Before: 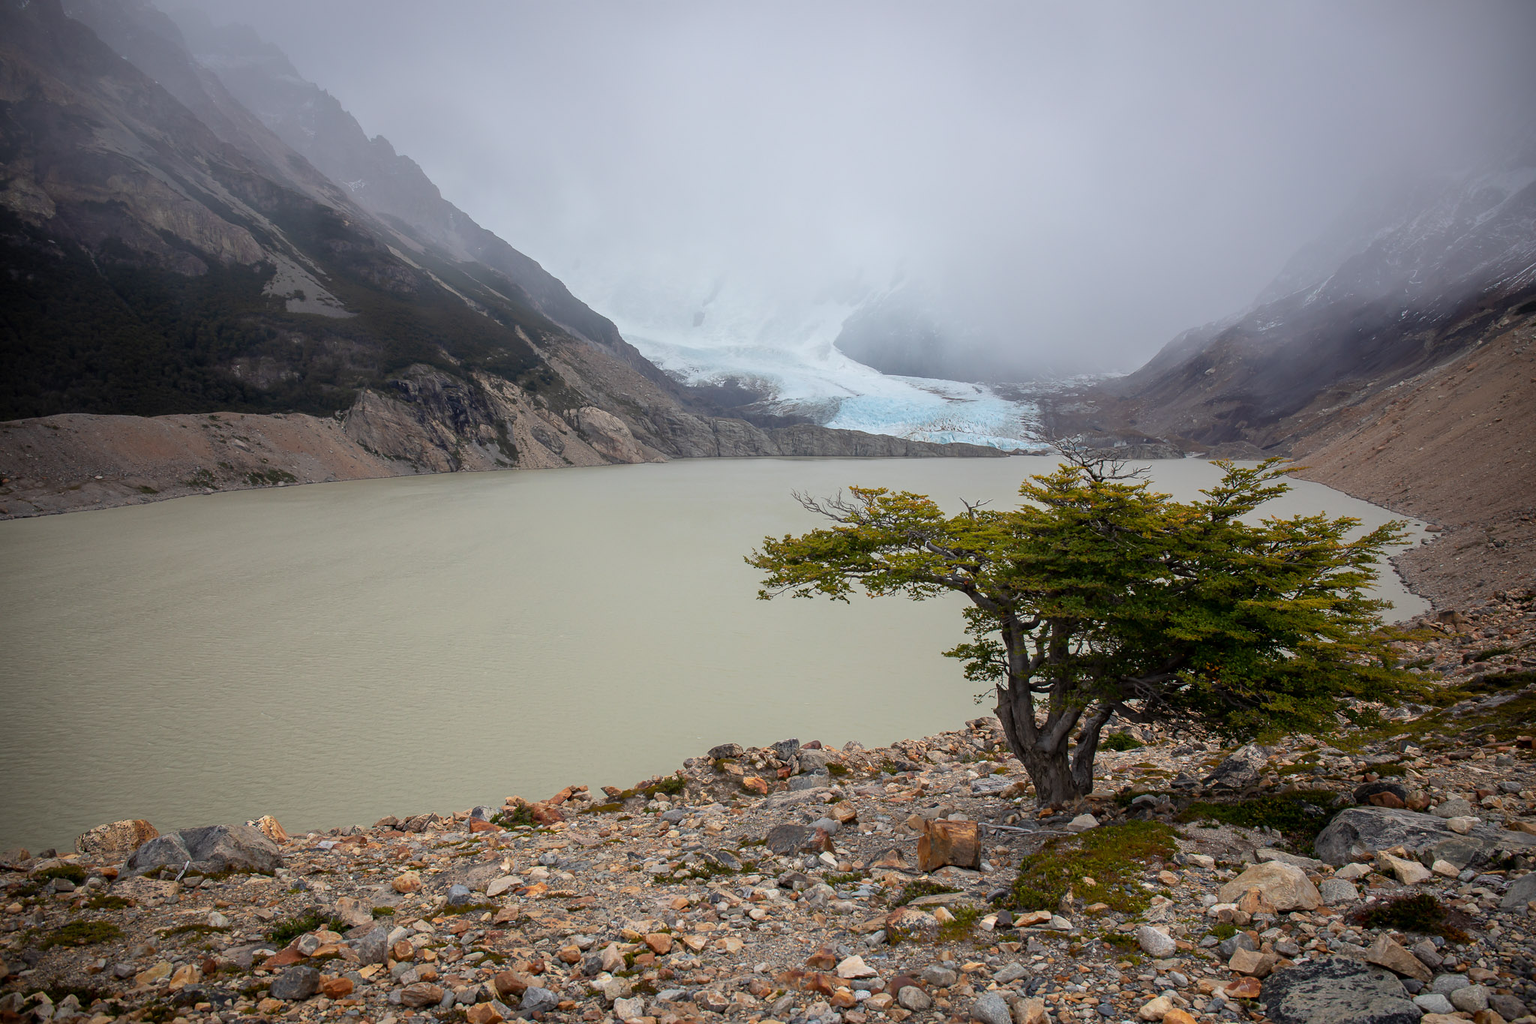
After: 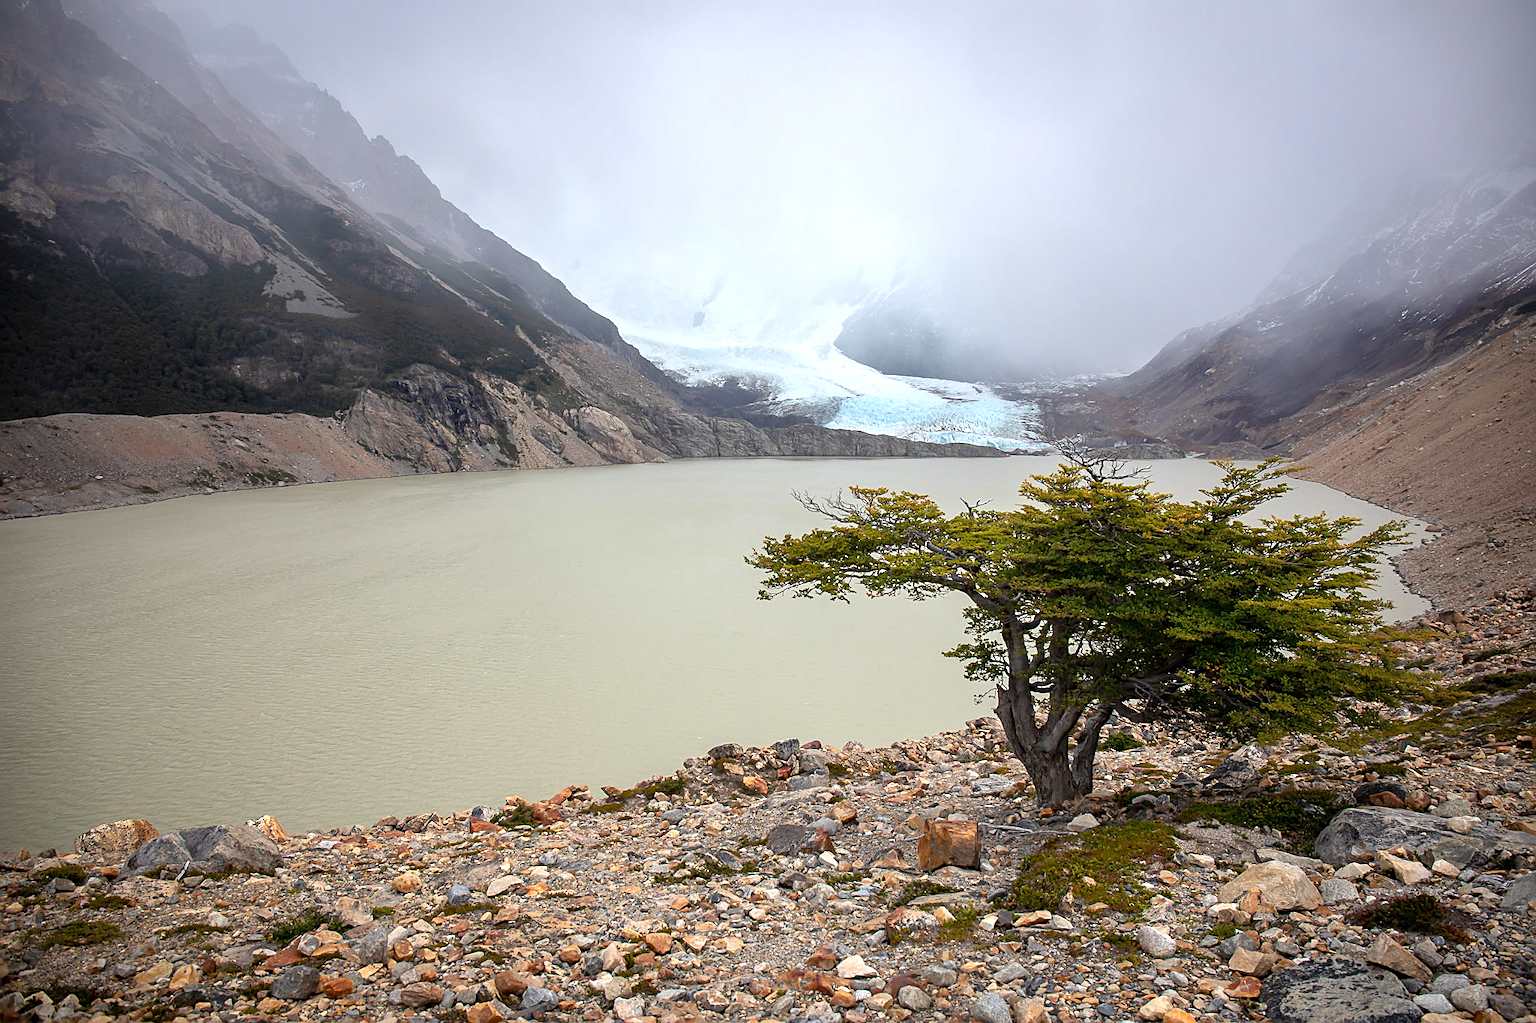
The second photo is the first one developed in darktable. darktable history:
sharpen: on, module defaults
shadows and highlights: shadows 21.04, highlights -35.99, soften with gaussian
exposure: exposure 0.633 EV, compensate exposure bias true, compensate highlight preservation false
